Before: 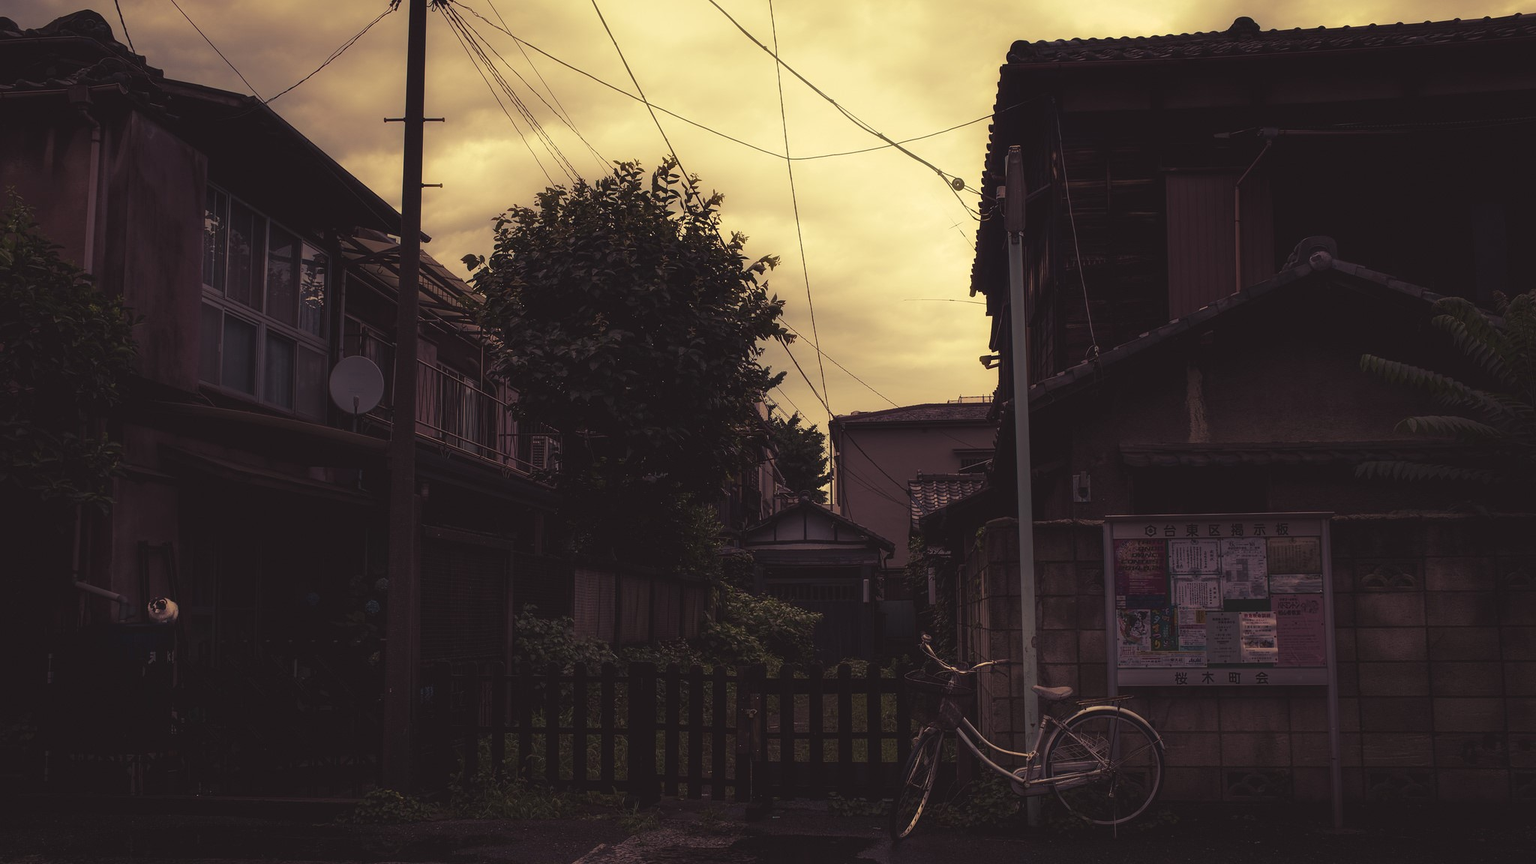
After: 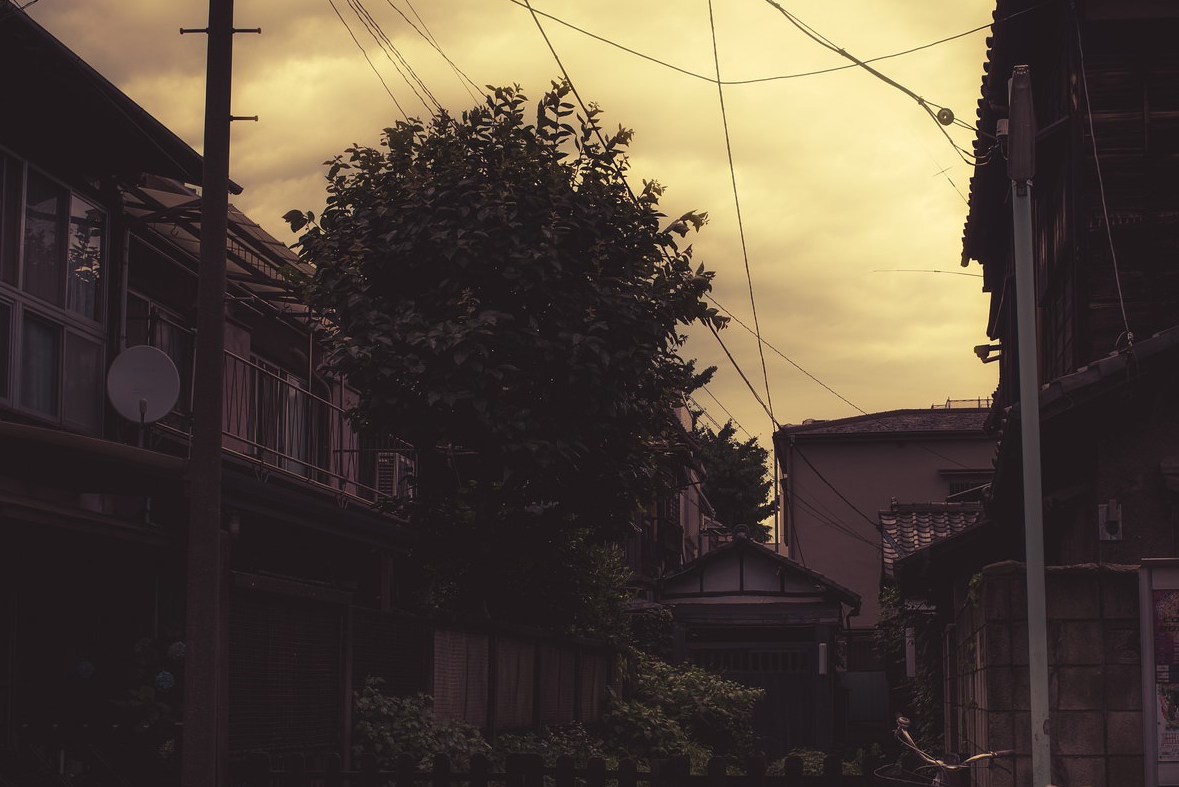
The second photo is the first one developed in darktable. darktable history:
crop: left 16.241%, top 11.243%, right 26.165%, bottom 20.39%
